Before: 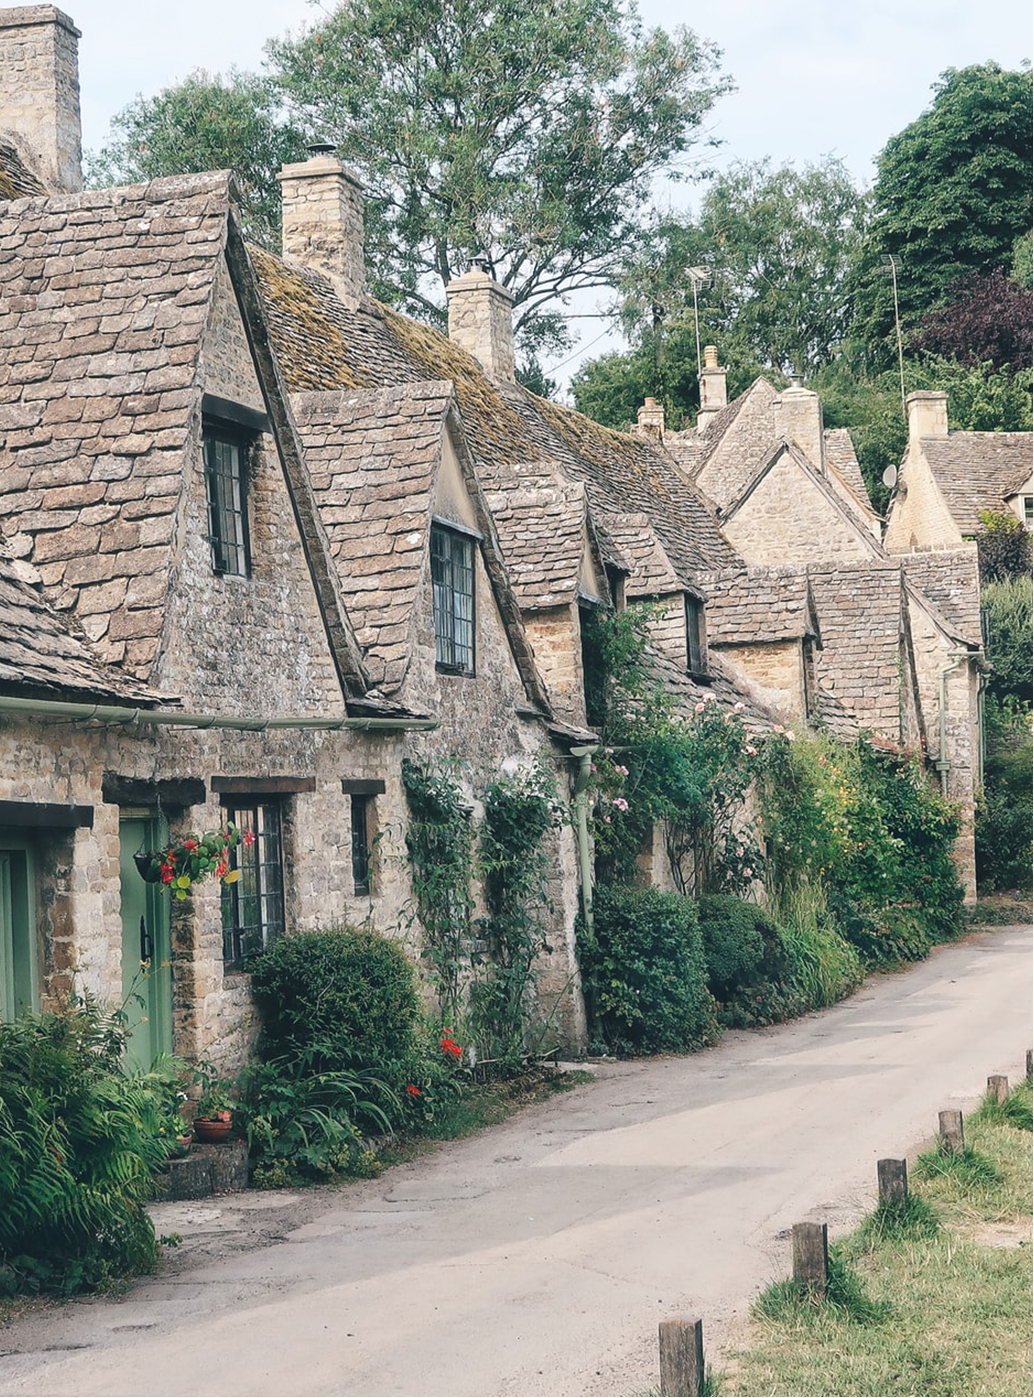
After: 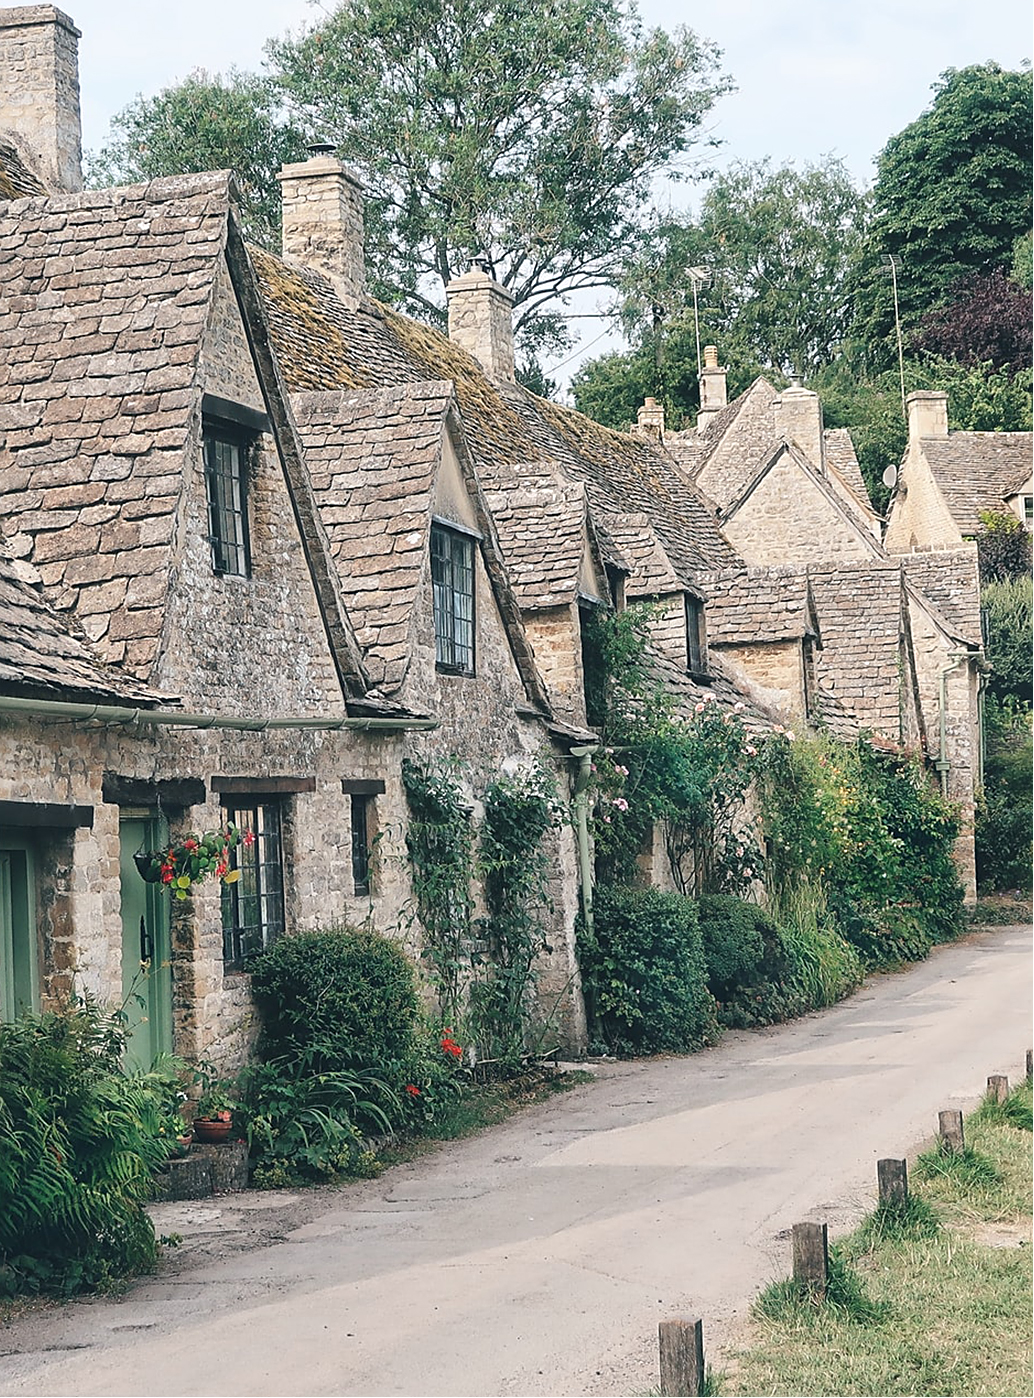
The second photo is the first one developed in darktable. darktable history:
color correction: saturation 0.98
sharpen: on, module defaults
